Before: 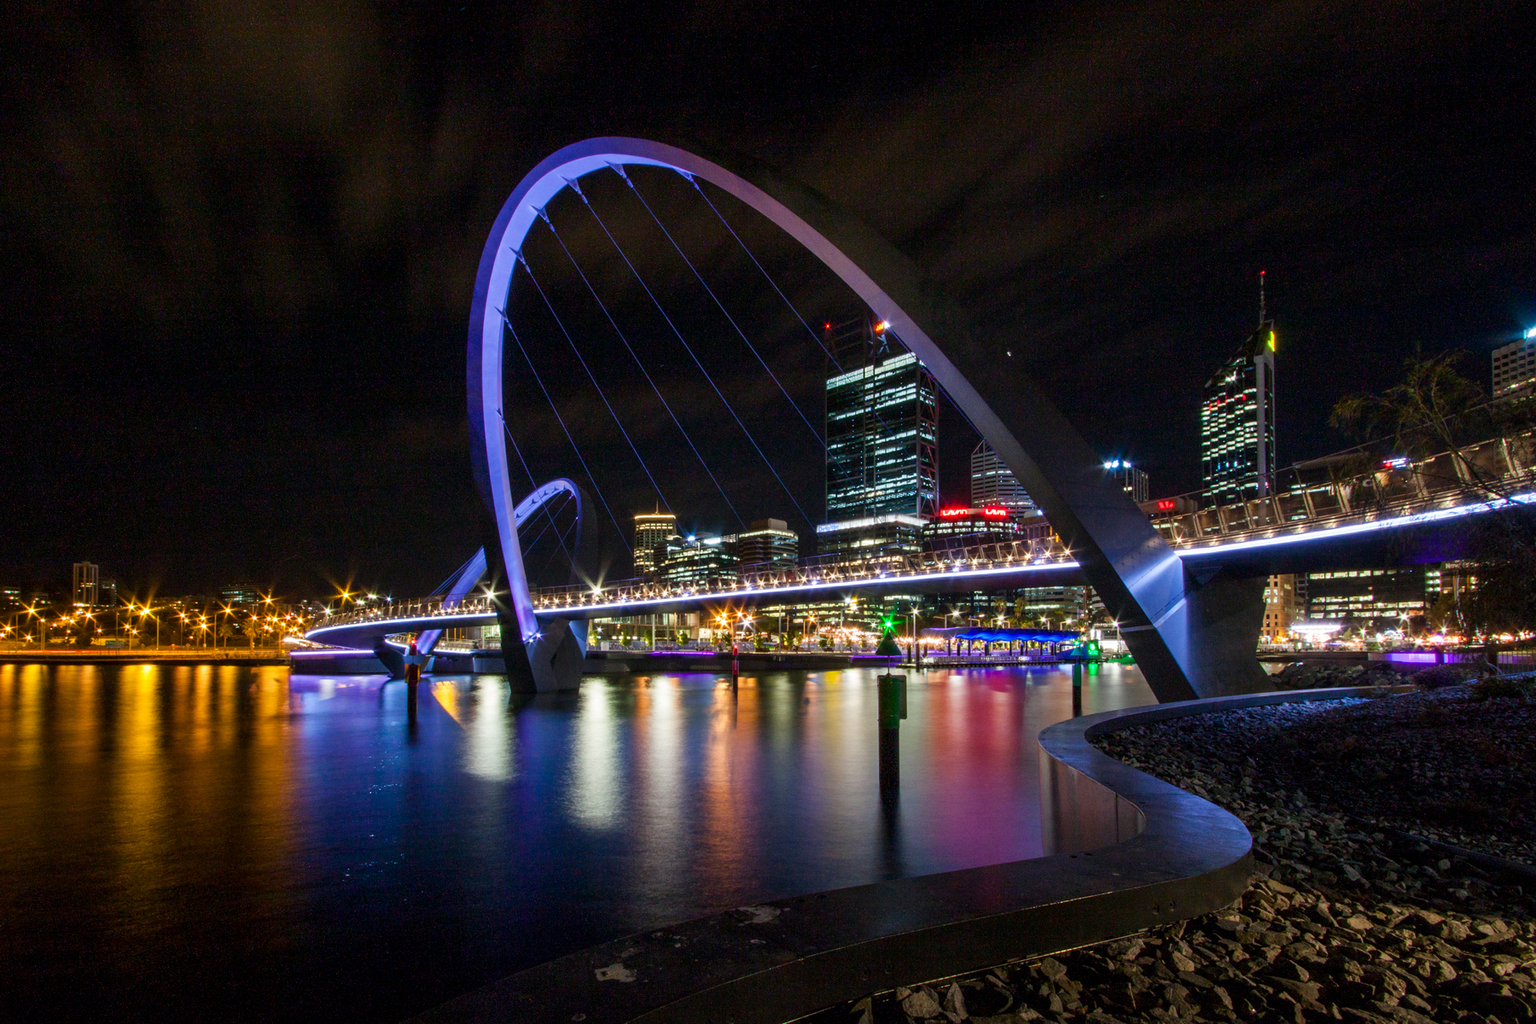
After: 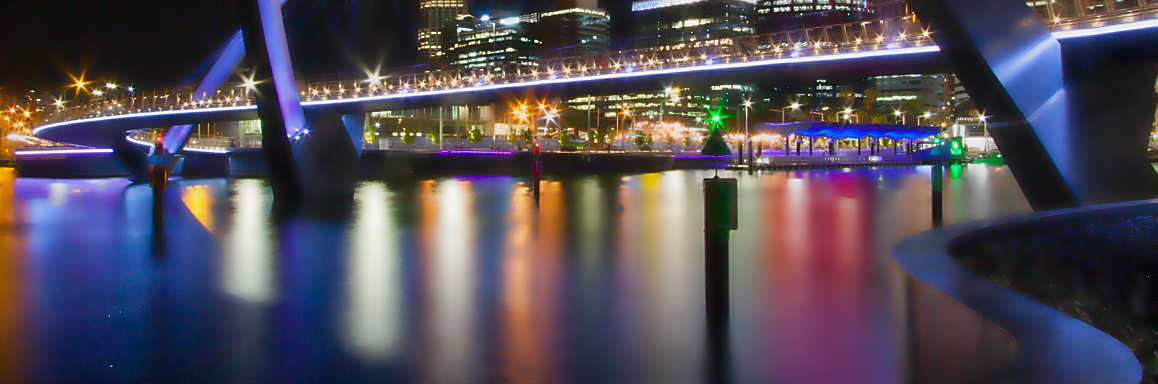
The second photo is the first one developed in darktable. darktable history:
crop: left 18.091%, top 51.13%, right 17.525%, bottom 16.85%
sharpen: on, module defaults
lowpass: radius 4, soften with bilateral filter, unbound 0
